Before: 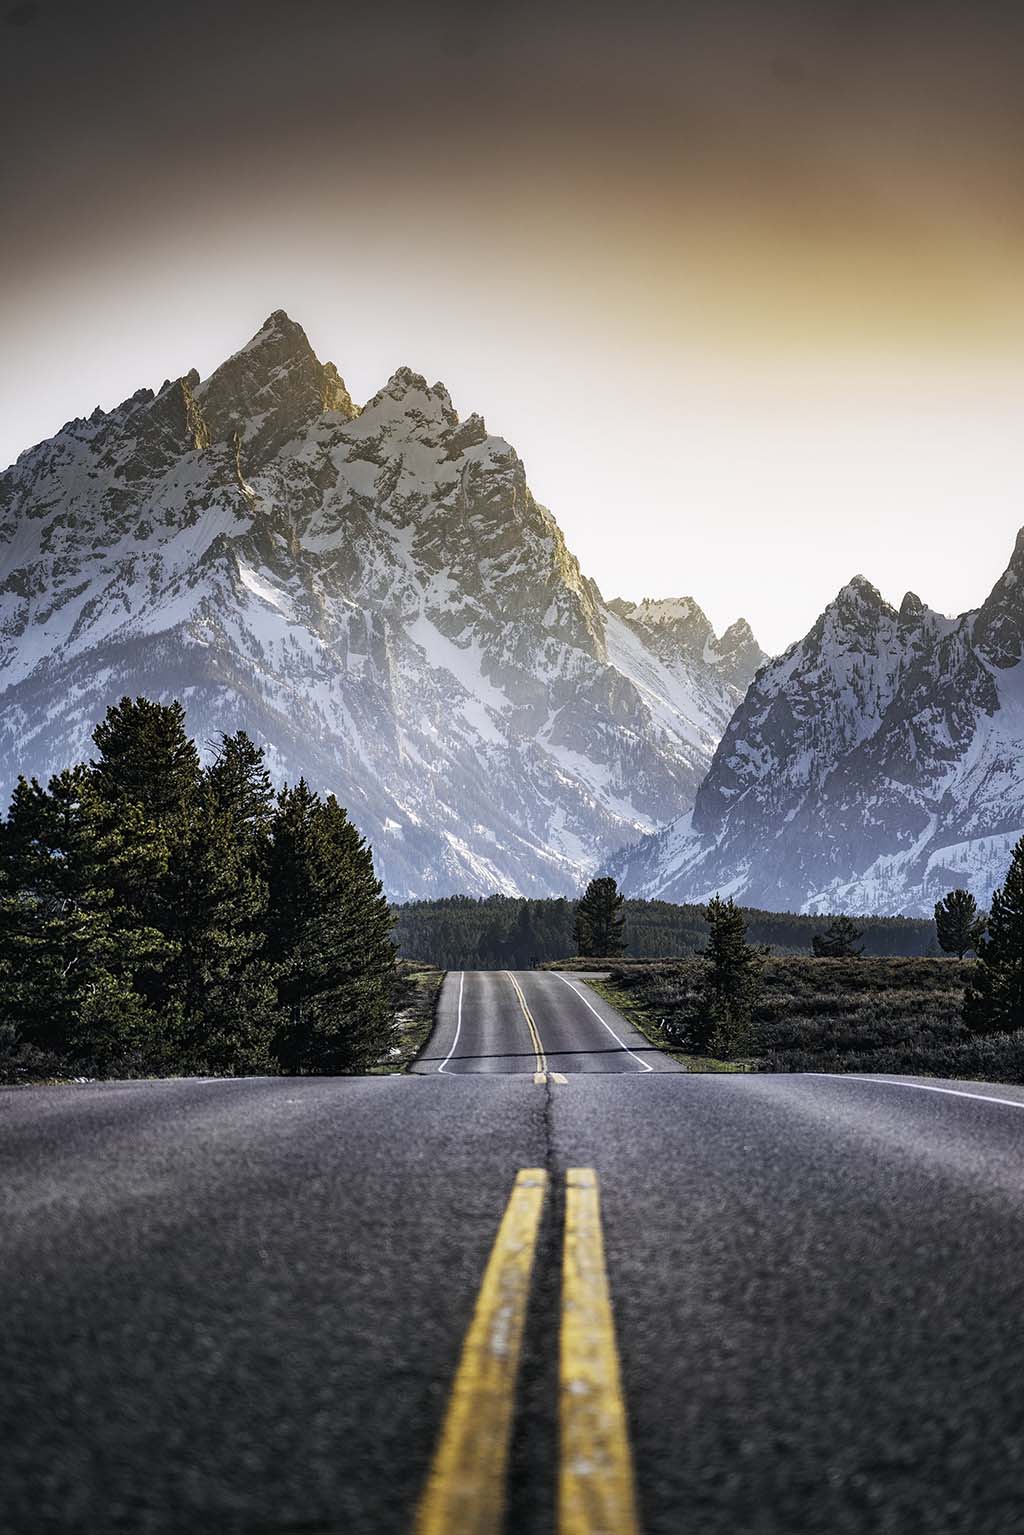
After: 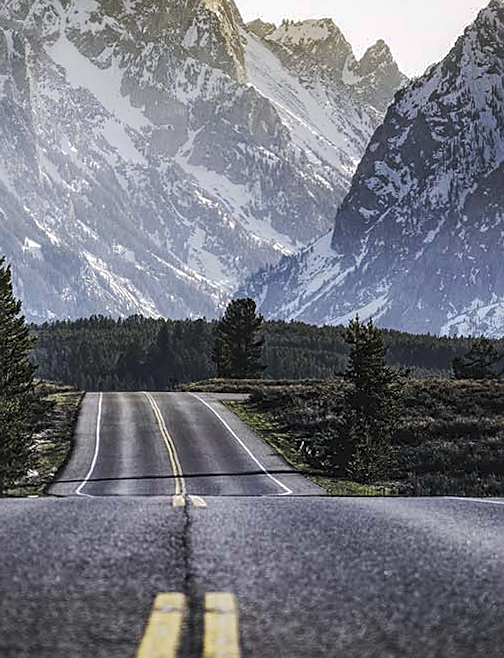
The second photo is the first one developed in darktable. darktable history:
exposure: compensate highlight preservation false
local contrast: detail 130%
crop: left 35.03%, top 36.625%, right 14.663%, bottom 20.057%
tone curve: curves: ch0 [(0, 0) (0.003, 0.096) (0.011, 0.096) (0.025, 0.098) (0.044, 0.099) (0.069, 0.106) (0.1, 0.128) (0.136, 0.153) (0.177, 0.186) (0.224, 0.218) (0.277, 0.265) (0.335, 0.316) (0.399, 0.374) (0.468, 0.445) (0.543, 0.526) (0.623, 0.605) (0.709, 0.681) (0.801, 0.758) (0.898, 0.819) (1, 1)], preserve colors none
sharpen: radius 1.864, amount 0.398, threshold 1.271
tone equalizer: on, module defaults
rotate and perspective: rotation 0.226°, lens shift (vertical) -0.042, crop left 0.023, crop right 0.982, crop top 0.006, crop bottom 0.994
